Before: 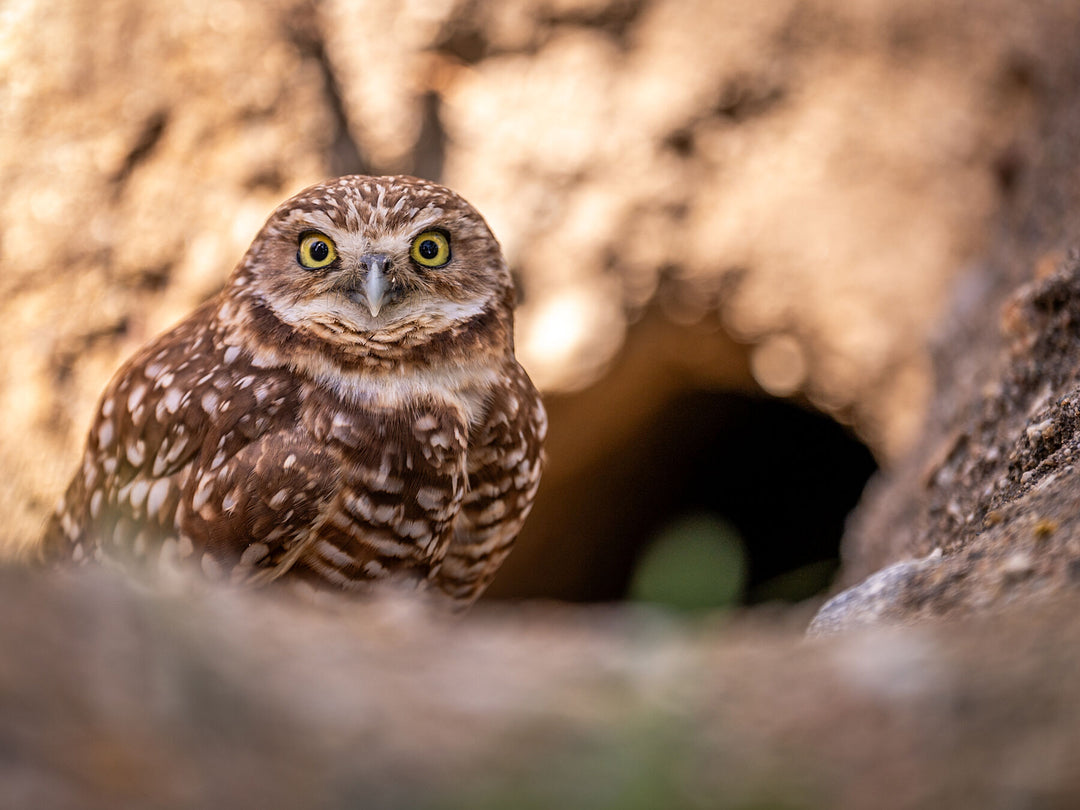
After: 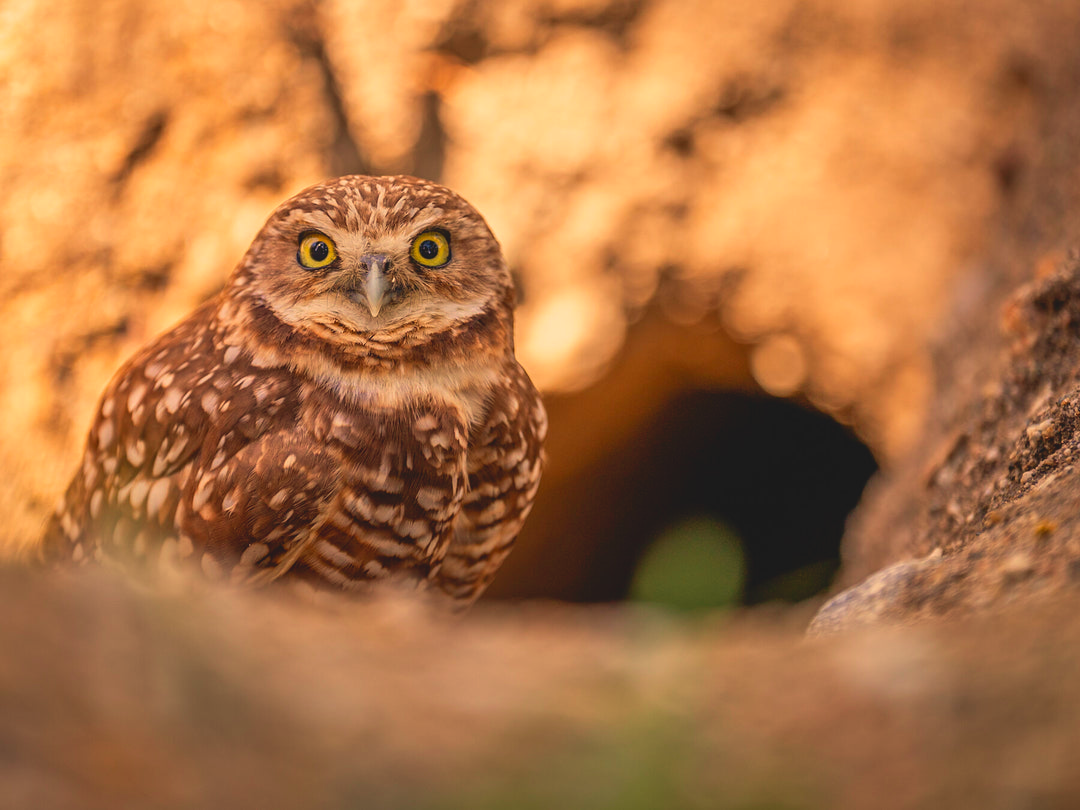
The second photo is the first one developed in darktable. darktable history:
velvia: on, module defaults
contrast brightness saturation: contrast -0.19, saturation 0.19
white balance: red 1.123, blue 0.83
